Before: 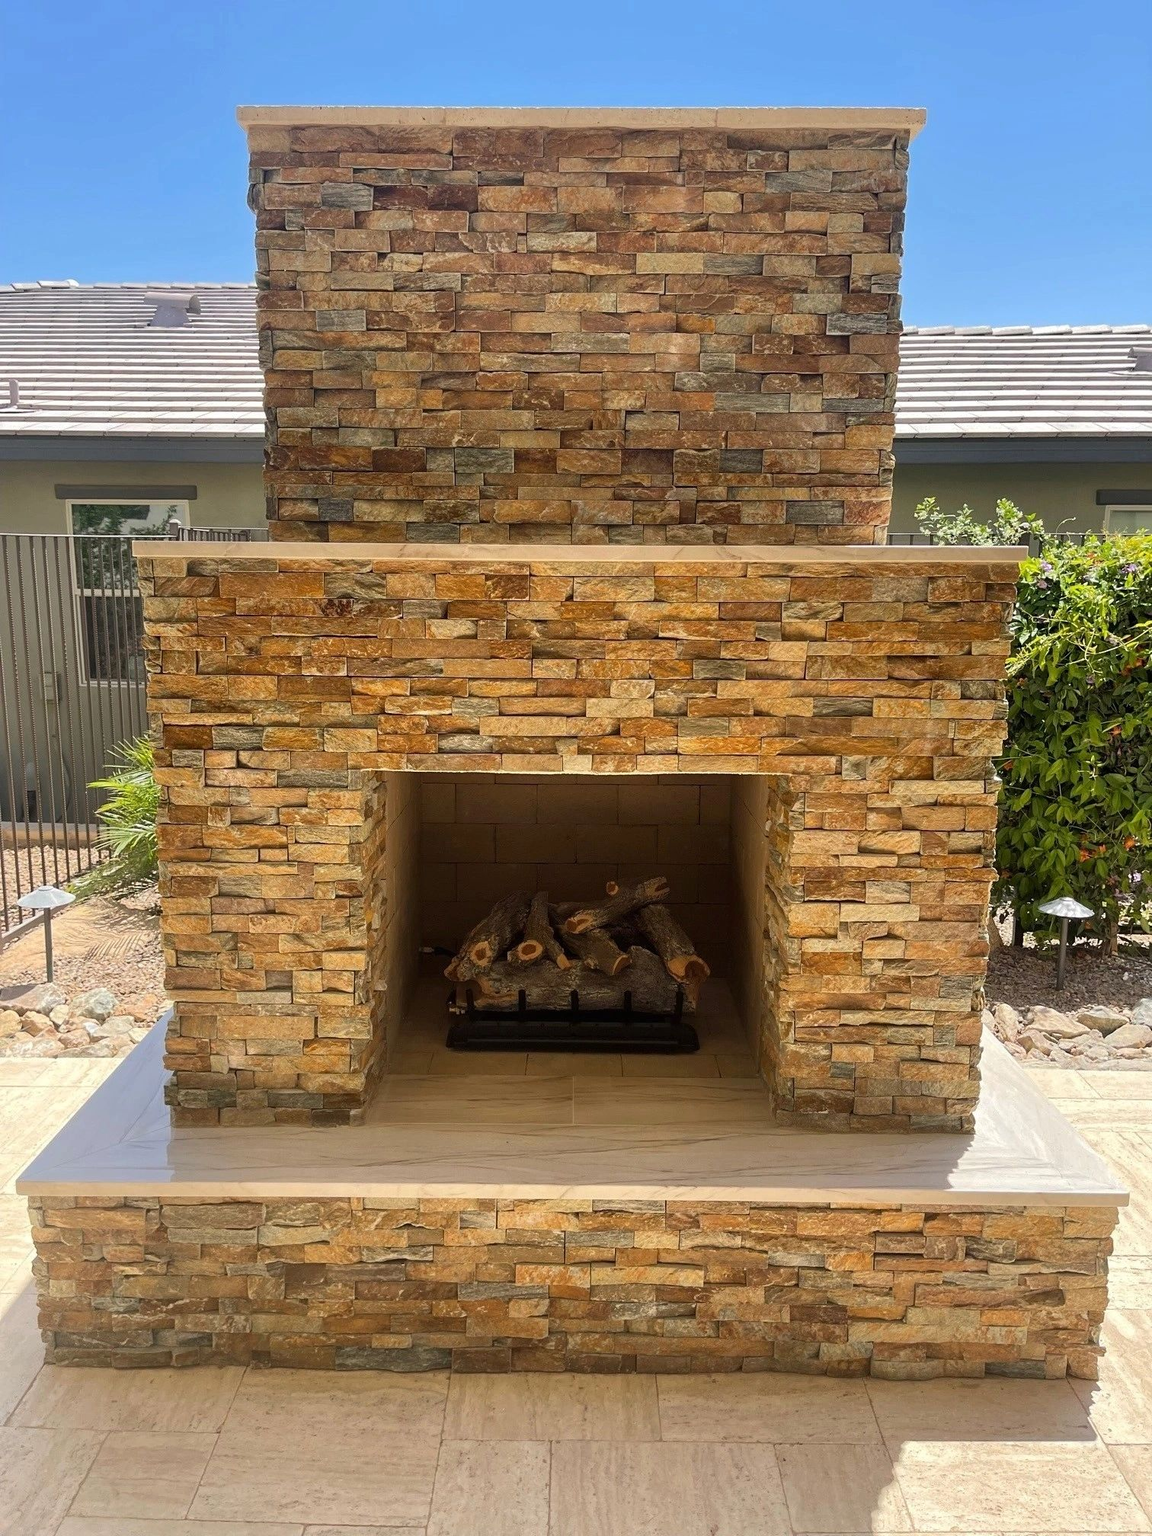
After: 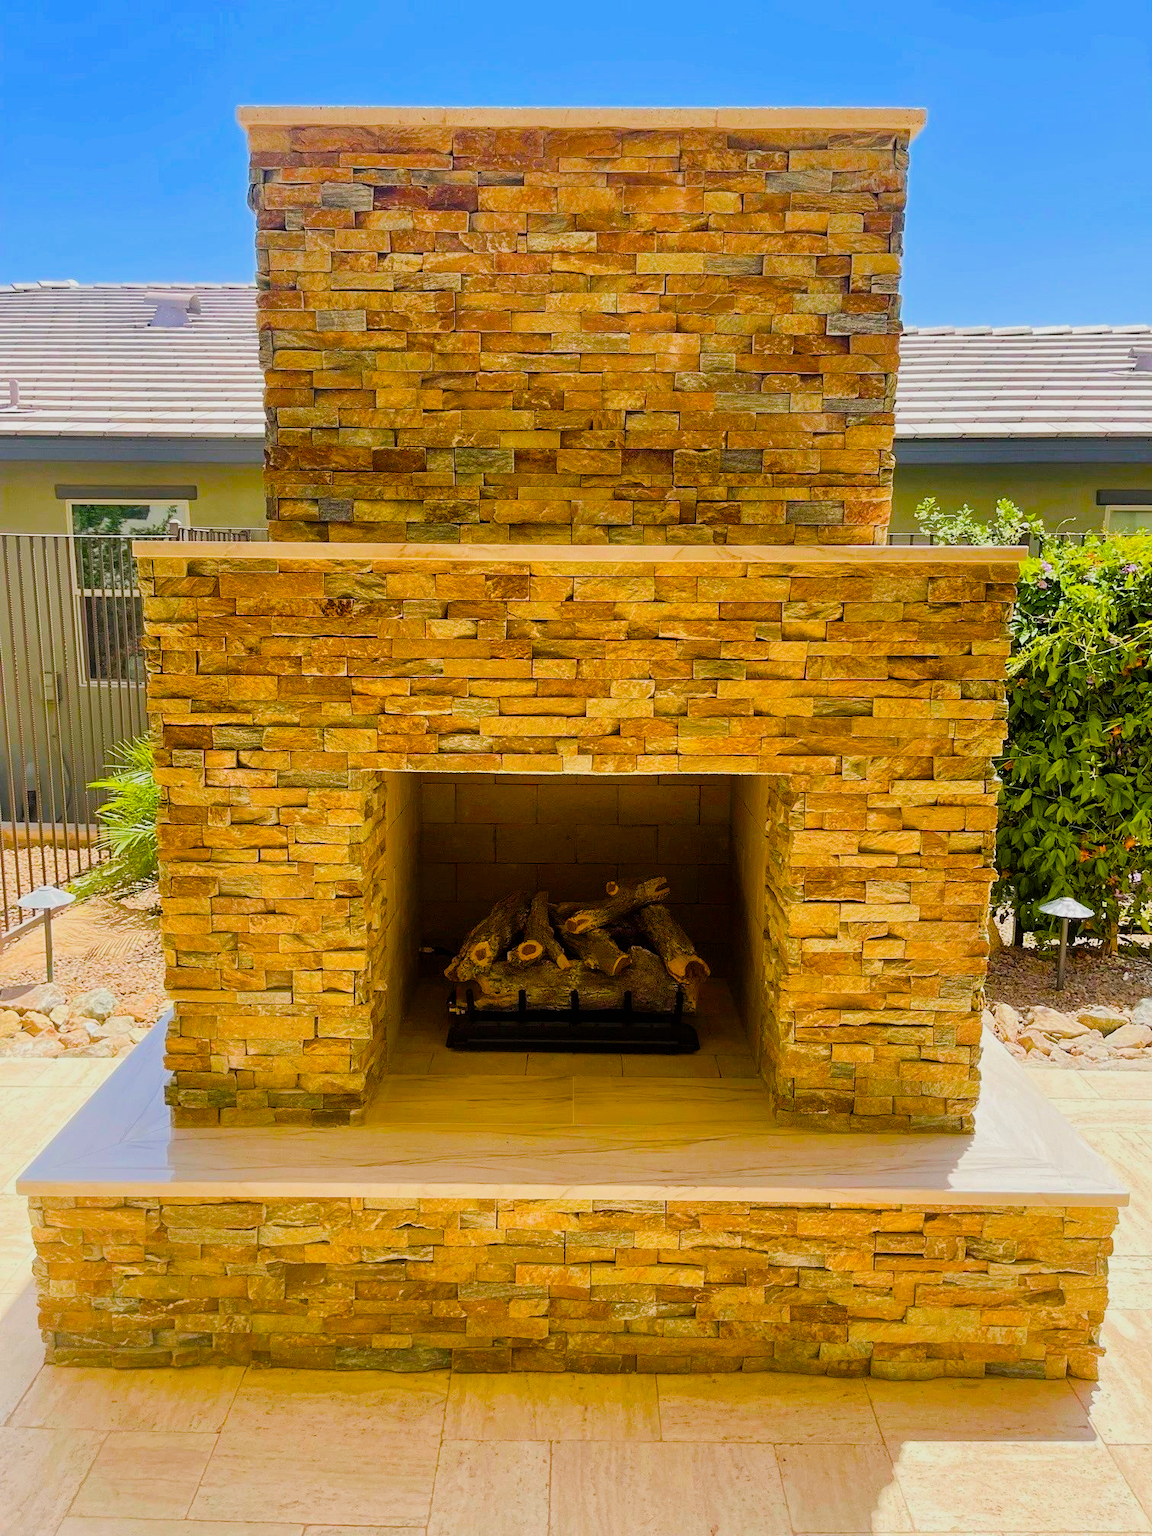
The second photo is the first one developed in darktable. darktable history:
filmic rgb: black relative exposure -7.65 EV, white relative exposure 4.56 EV, hardness 3.61
levels: levels [0, 0.478, 1]
exposure: compensate highlight preservation false
color balance rgb: linear chroma grading › shadows 10%, linear chroma grading › highlights 10%, linear chroma grading › global chroma 15%, linear chroma grading › mid-tones 15%, perceptual saturation grading › global saturation 40%, perceptual saturation grading › highlights -25%, perceptual saturation grading › mid-tones 35%, perceptual saturation grading › shadows 35%, perceptual brilliance grading › global brilliance 11.29%, global vibrance 11.29%
